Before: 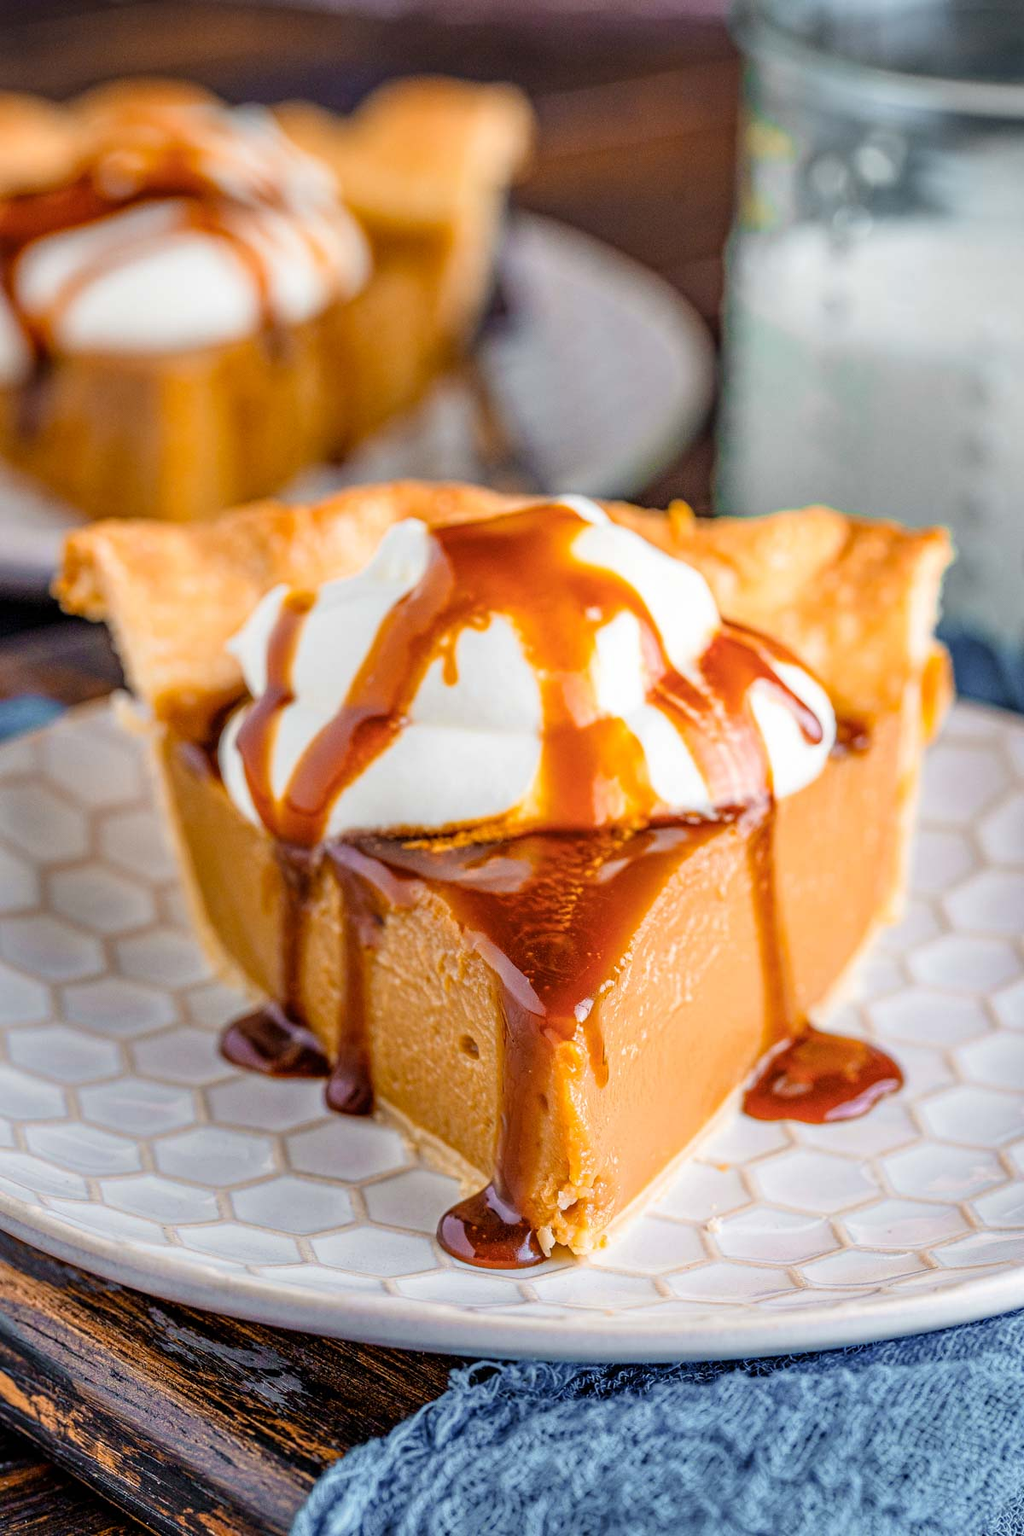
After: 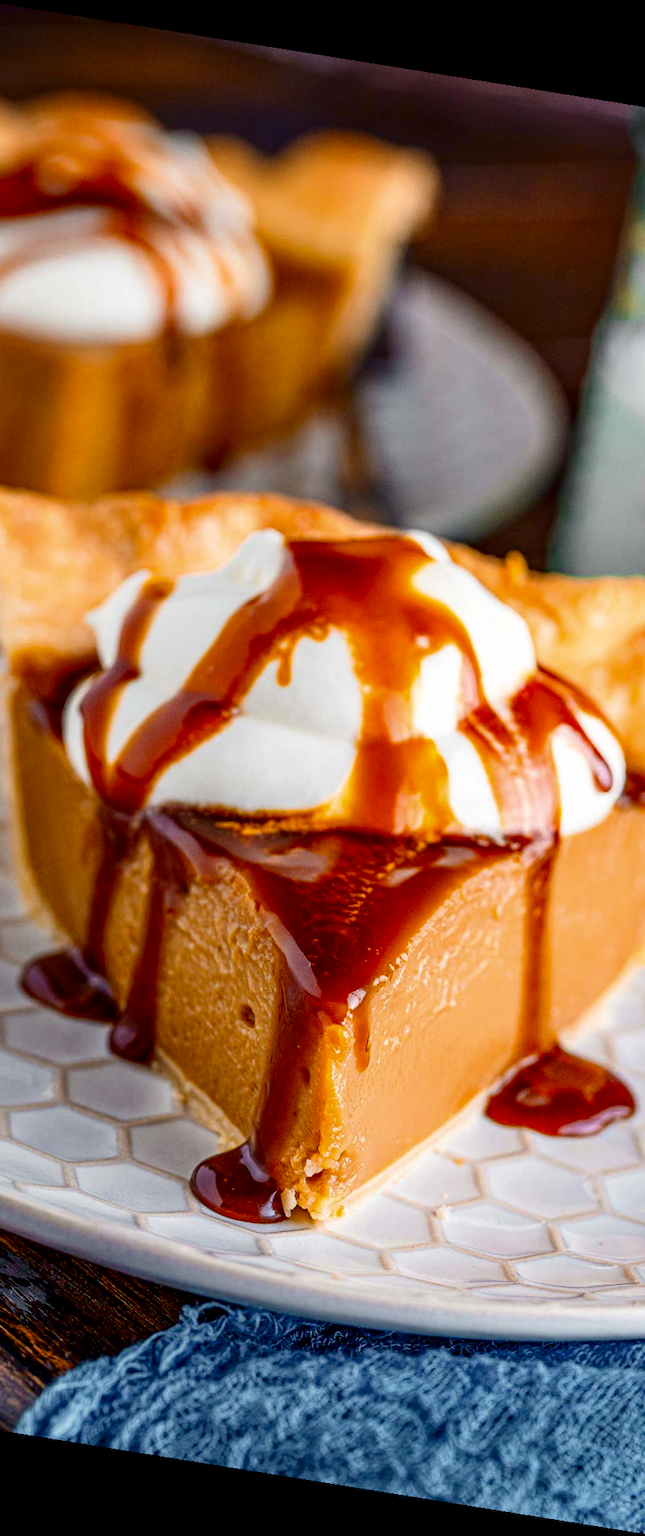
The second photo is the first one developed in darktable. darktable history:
rotate and perspective: rotation 9.12°, automatic cropping off
contrast brightness saturation: contrast 0.13, brightness -0.24, saturation 0.14
crop: left 21.674%, right 22.086%
